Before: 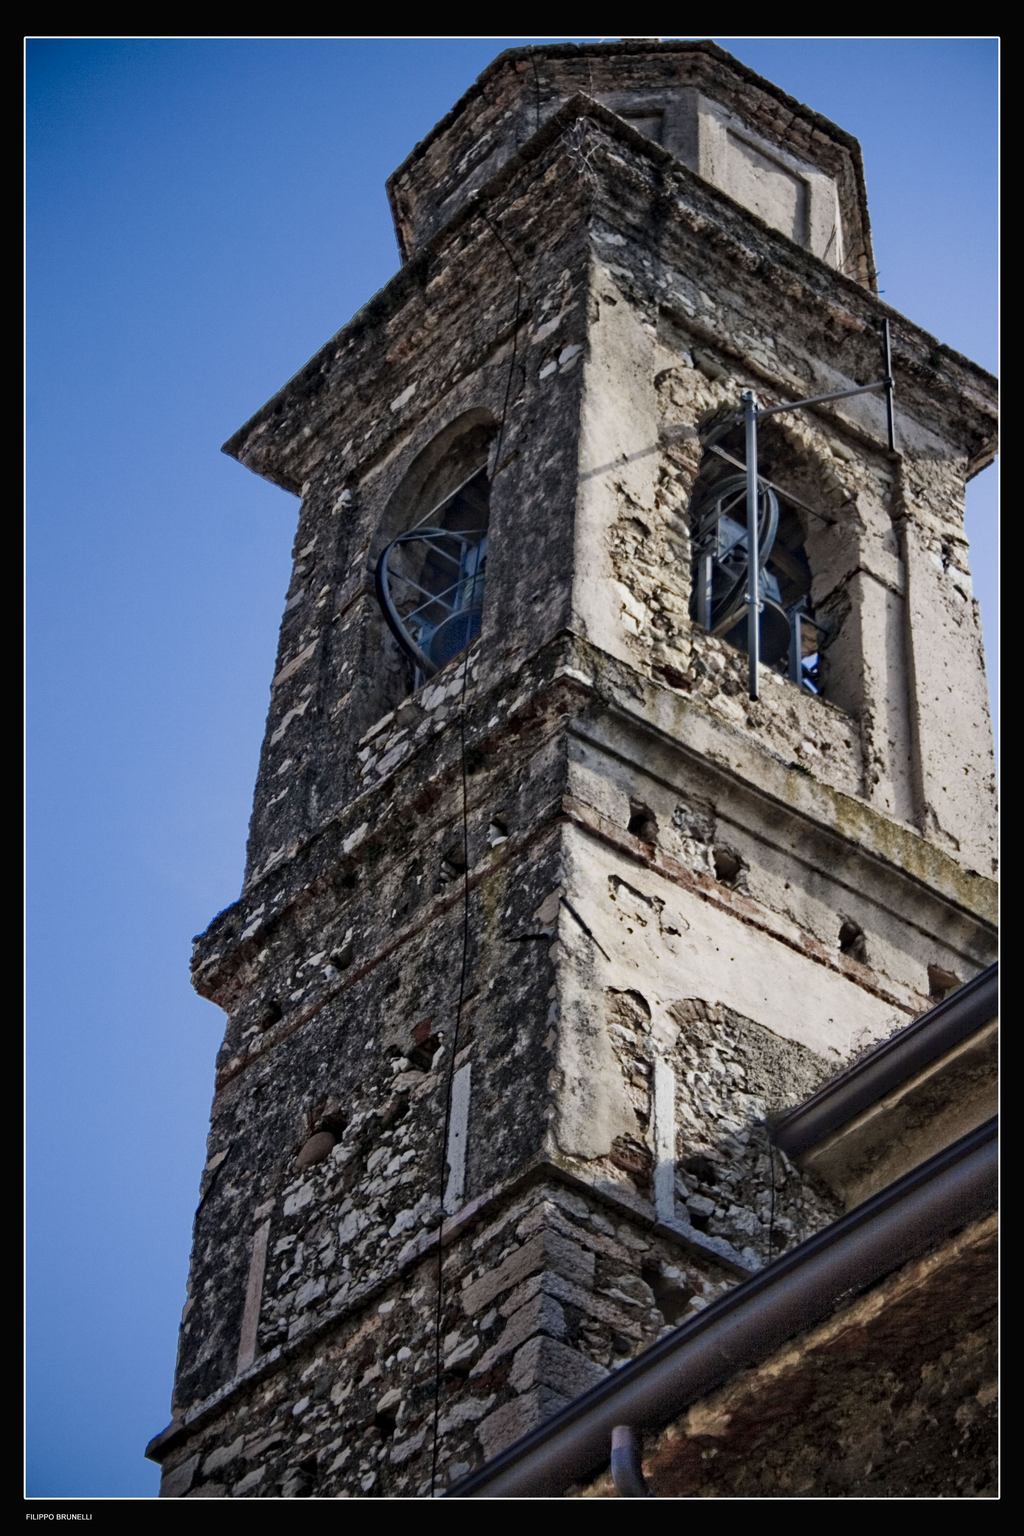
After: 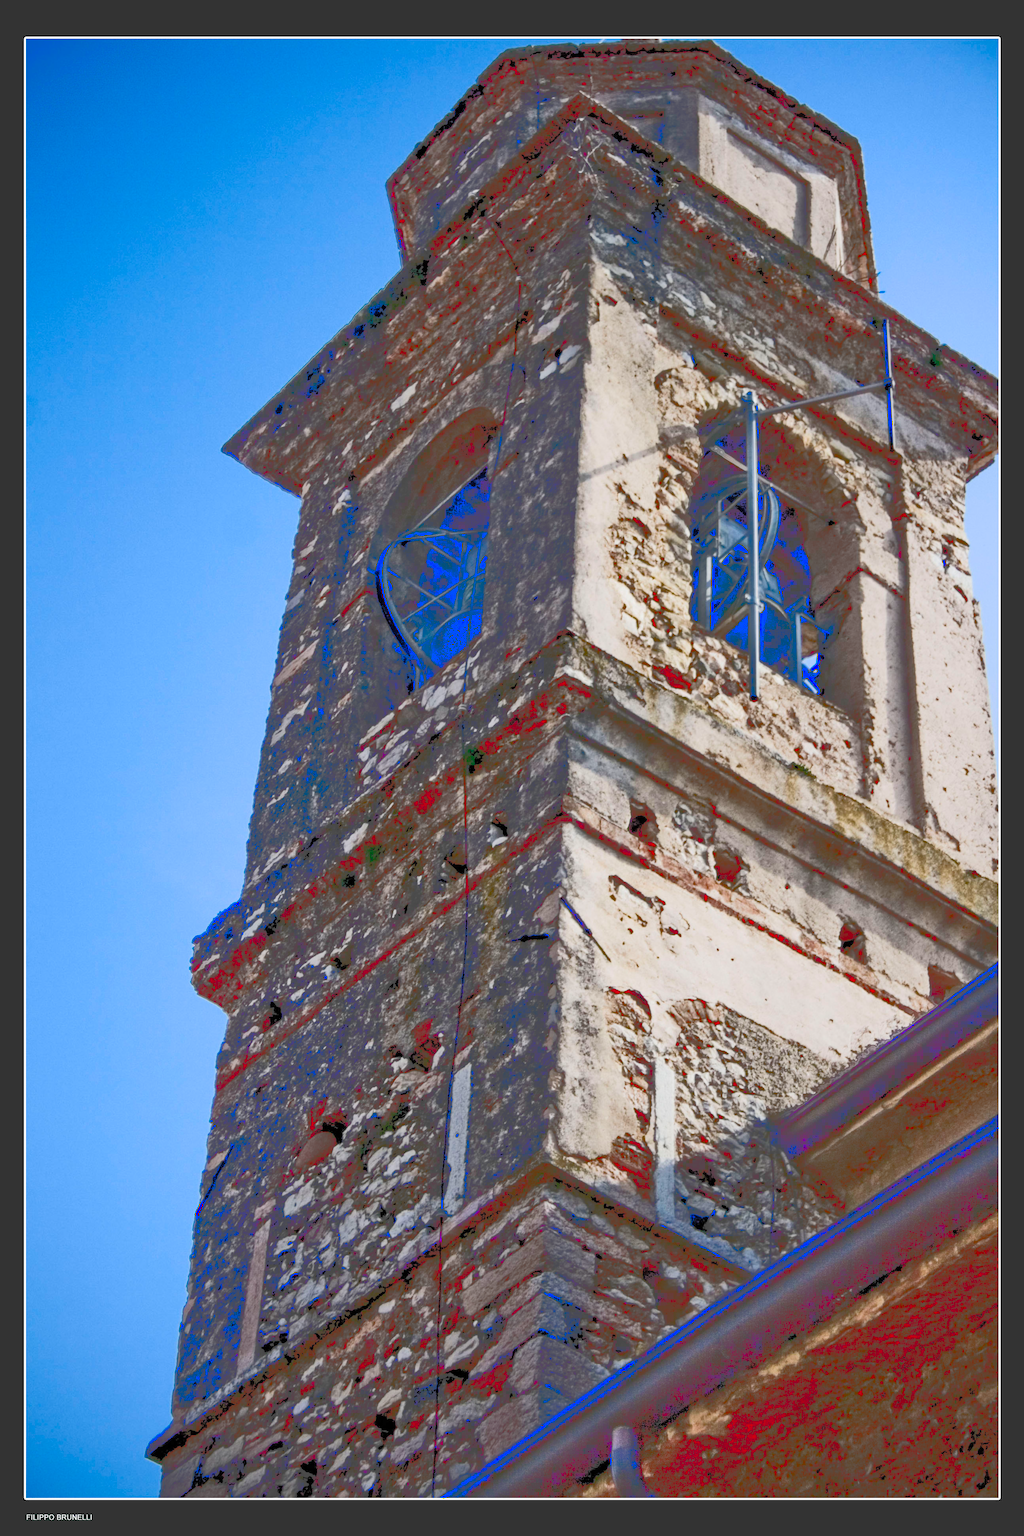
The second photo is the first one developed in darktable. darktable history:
tone curve: curves: ch0 [(0, 0) (0.003, 0.301) (0.011, 0.302) (0.025, 0.307) (0.044, 0.313) (0.069, 0.316) (0.1, 0.322) (0.136, 0.325) (0.177, 0.341) (0.224, 0.358) (0.277, 0.386) (0.335, 0.429) (0.399, 0.486) (0.468, 0.556) (0.543, 0.644) (0.623, 0.728) (0.709, 0.796) (0.801, 0.854) (0.898, 0.908) (1, 1)], color space Lab, linked channels, preserve colors none
